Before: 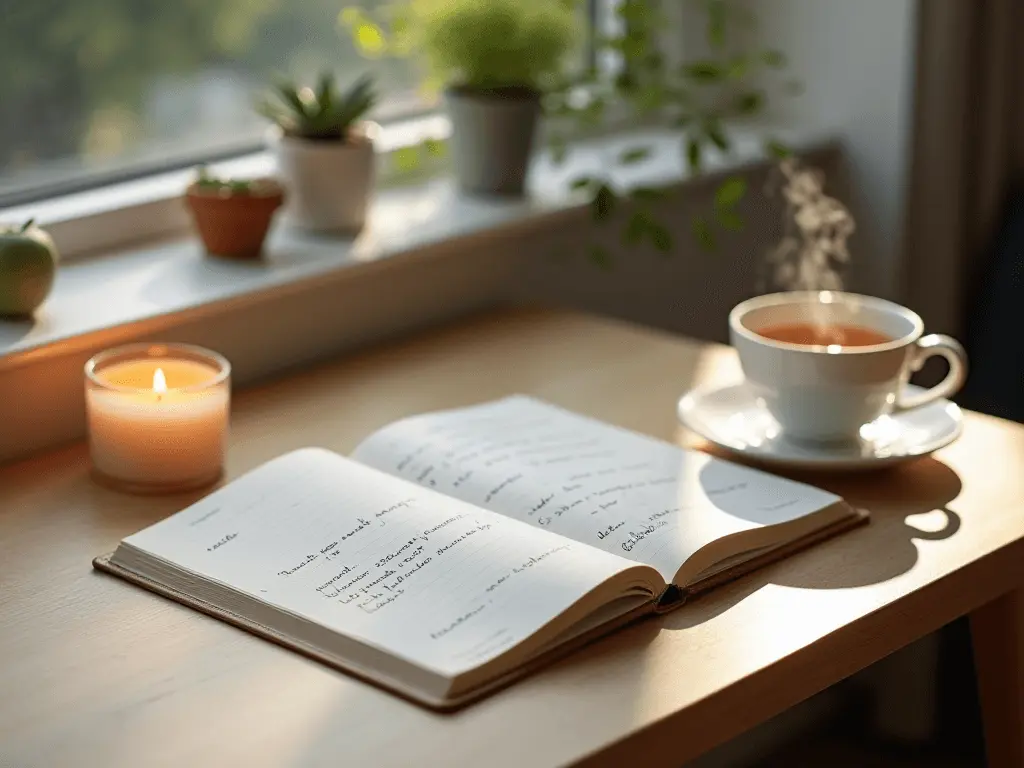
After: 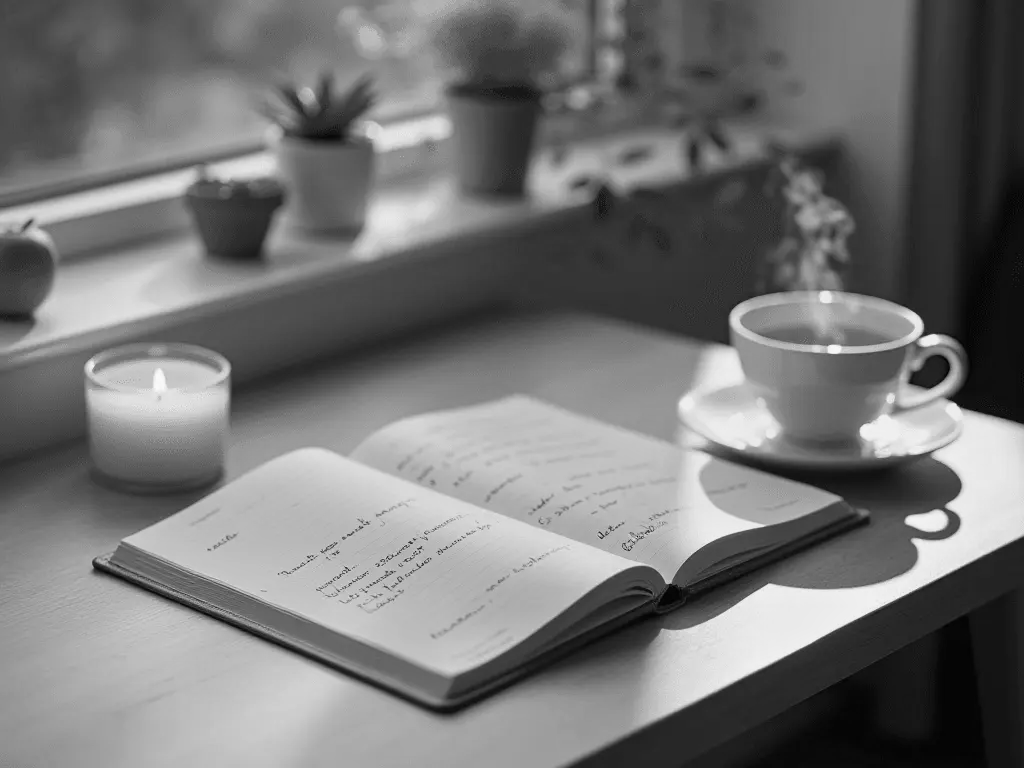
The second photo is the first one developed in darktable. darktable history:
velvia: on, module defaults
base curve: exposure shift 0, preserve colors none
monochrome: a 26.22, b 42.67, size 0.8
